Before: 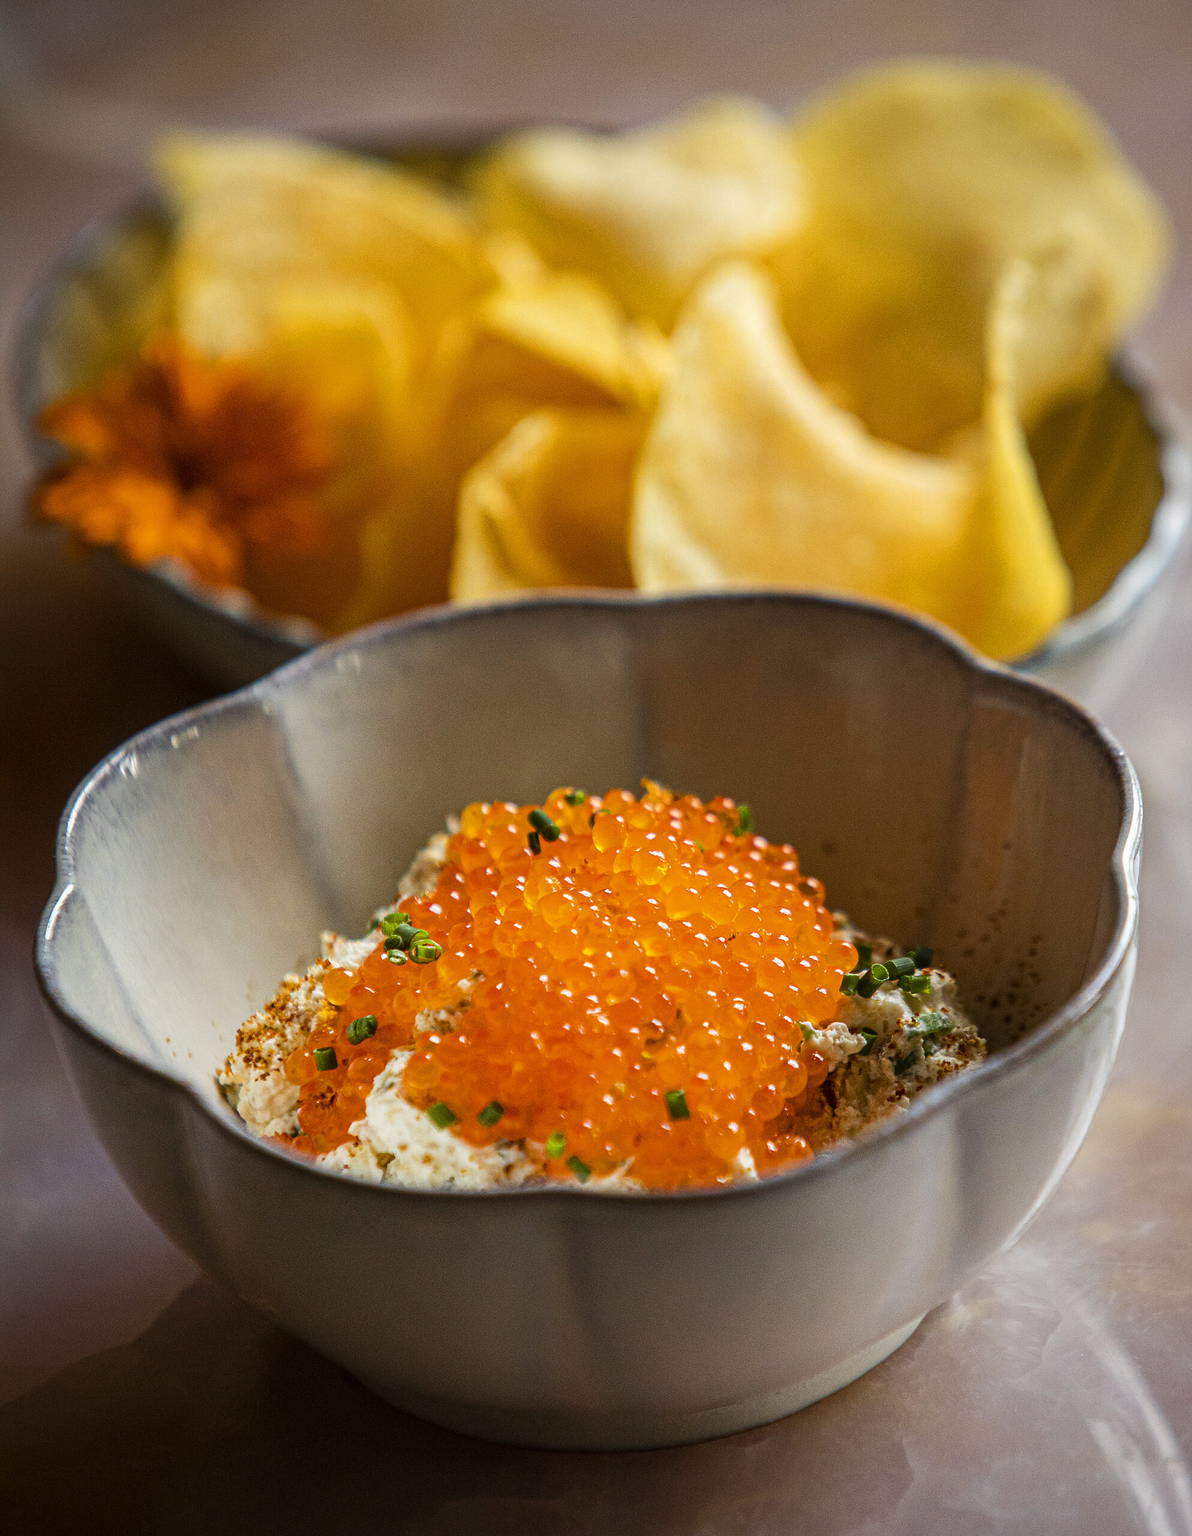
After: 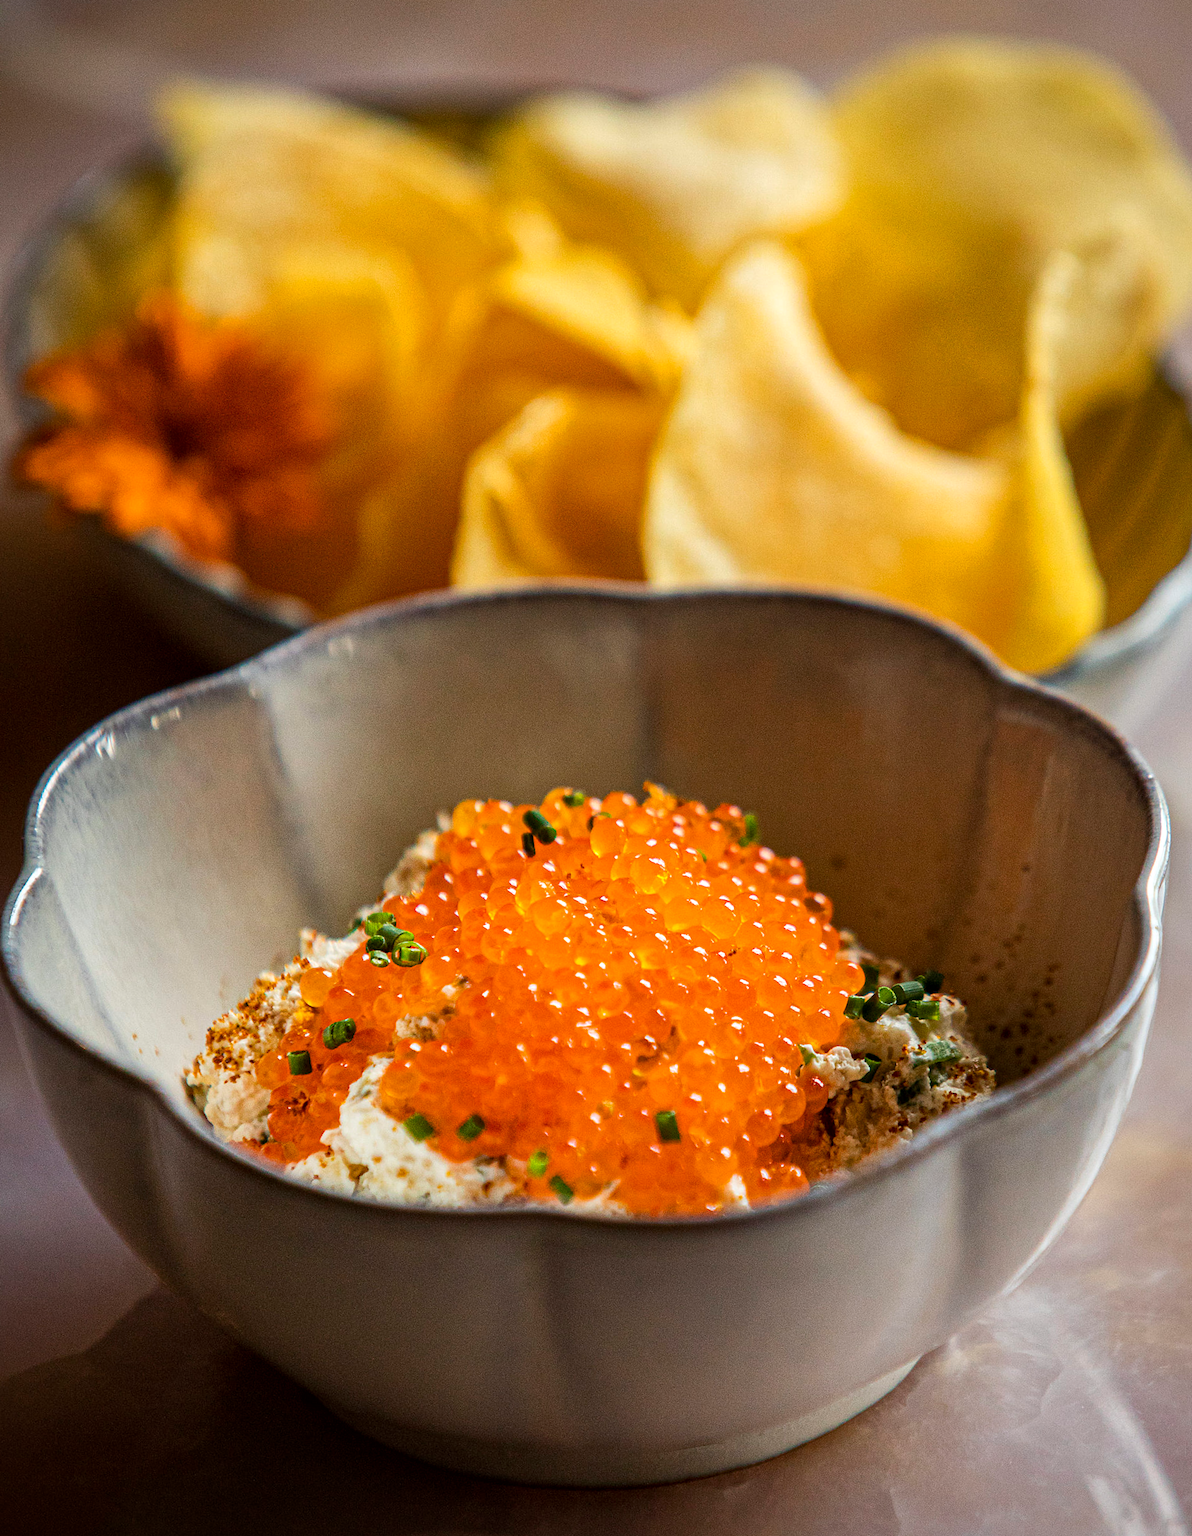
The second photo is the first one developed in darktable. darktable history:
local contrast: mode bilateral grid, contrast 20, coarseness 50, detail 120%, midtone range 0.2
crop and rotate: angle -2.38°
